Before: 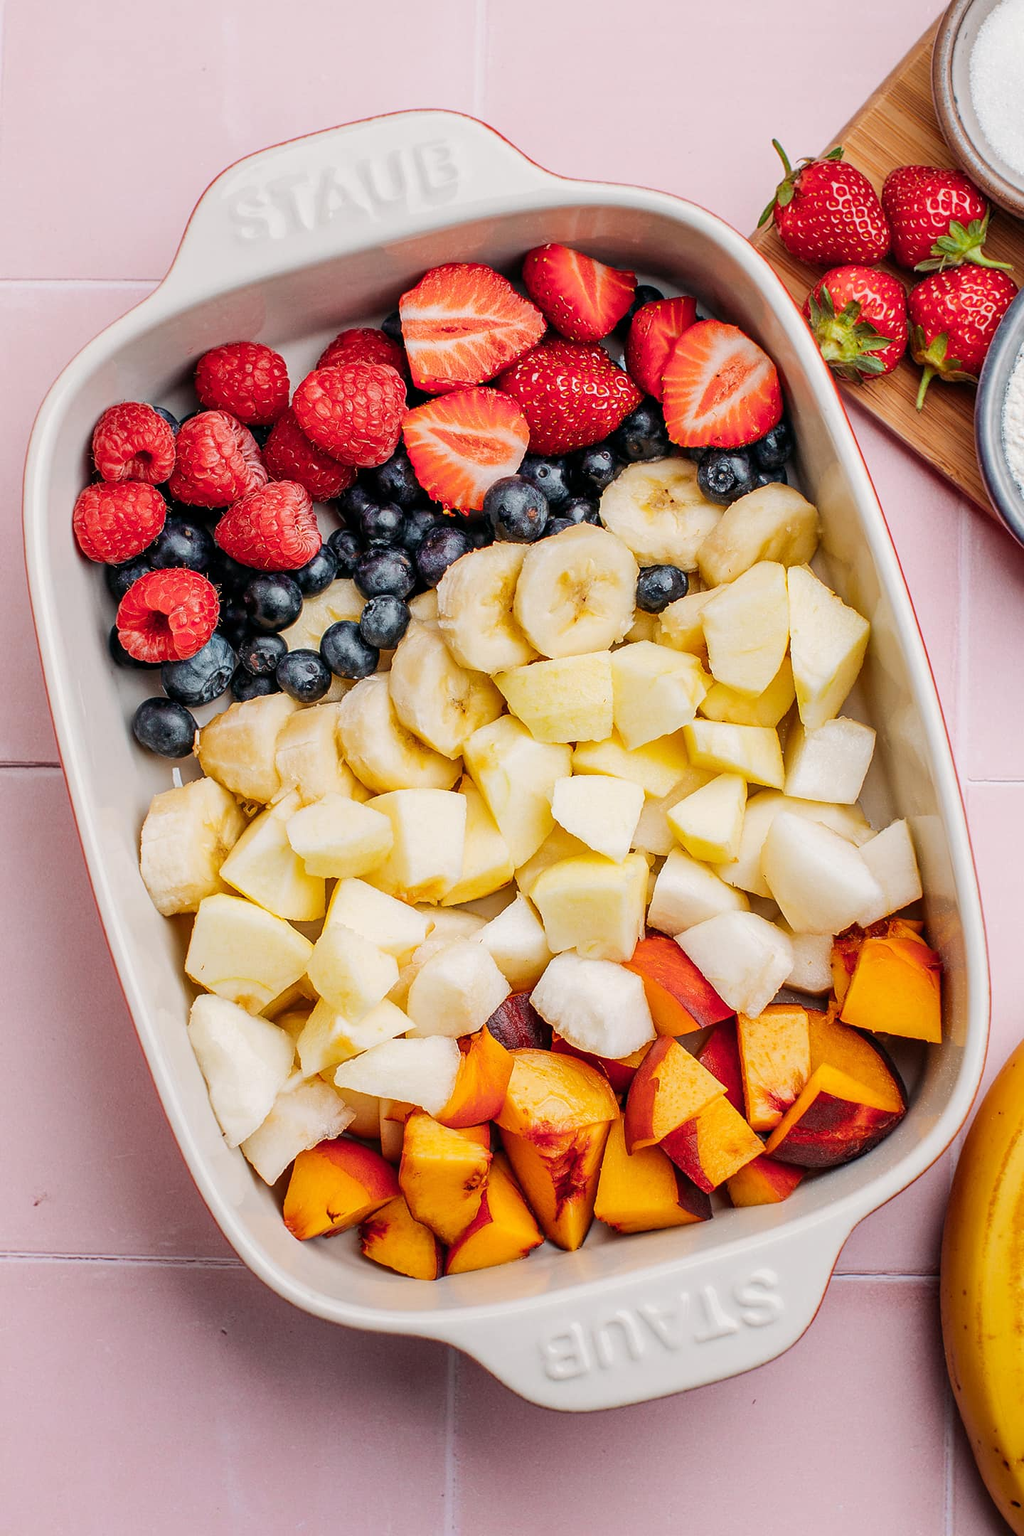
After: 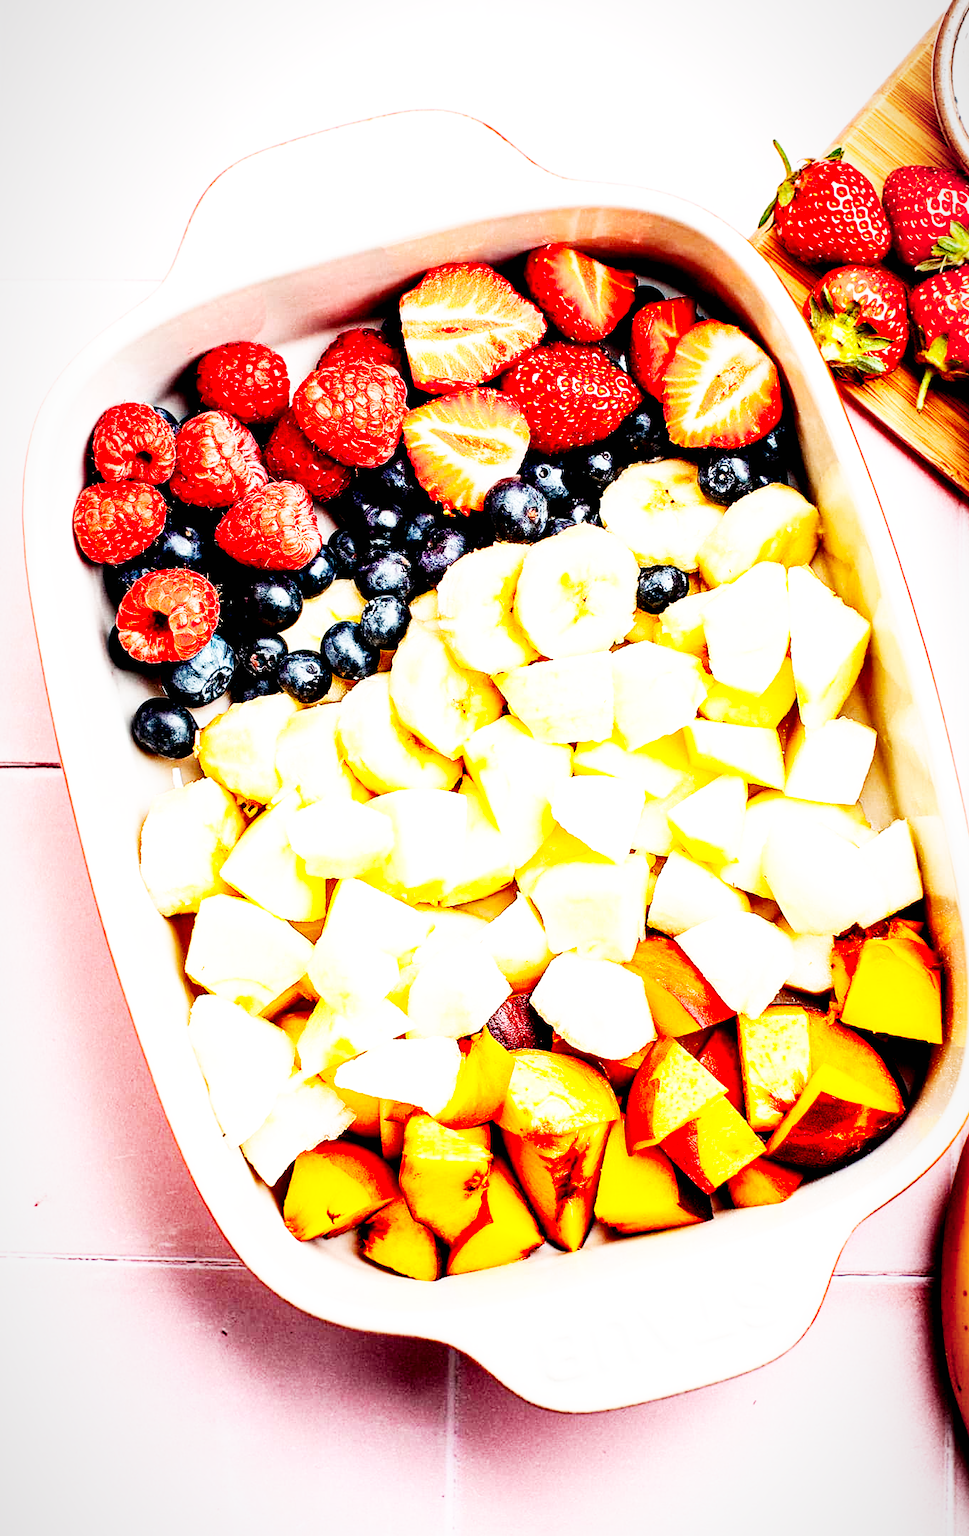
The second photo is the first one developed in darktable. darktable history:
crop and rotate: left 0%, right 5.338%
base curve: curves: ch0 [(0, 0) (0.007, 0.004) (0.027, 0.03) (0.046, 0.07) (0.207, 0.54) (0.442, 0.872) (0.673, 0.972) (1, 1)], preserve colors none
tone equalizer: -8 EV -0.39 EV, -7 EV -0.426 EV, -6 EV -0.324 EV, -5 EV -0.202 EV, -3 EV 0.197 EV, -2 EV 0.348 EV, -1 EV 0.403 EV, +0 EV 0.433 EV, edges refinement/feathering 500, mask exposure compensation -1.57 EV, preserve details no
exposure: black level correction 0.032, exposure 0.334 EV, compensate highlight preservation false
vignetting: fall-off start 96.85%, fall-off radius 99.72%, width/height ratio 0.609
